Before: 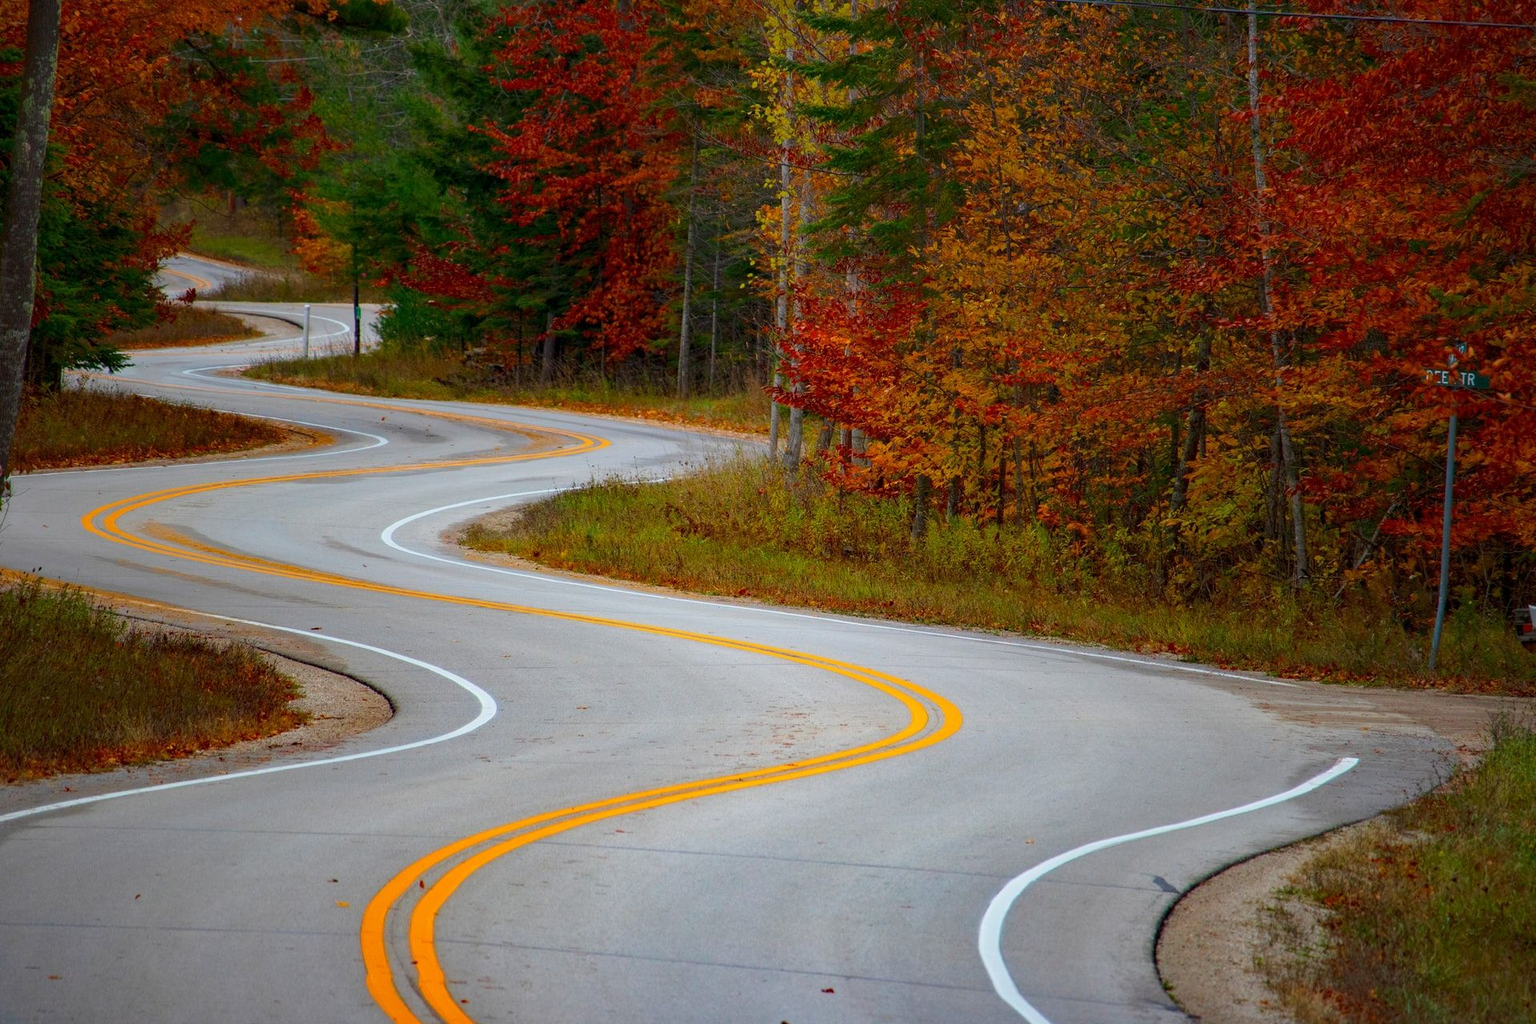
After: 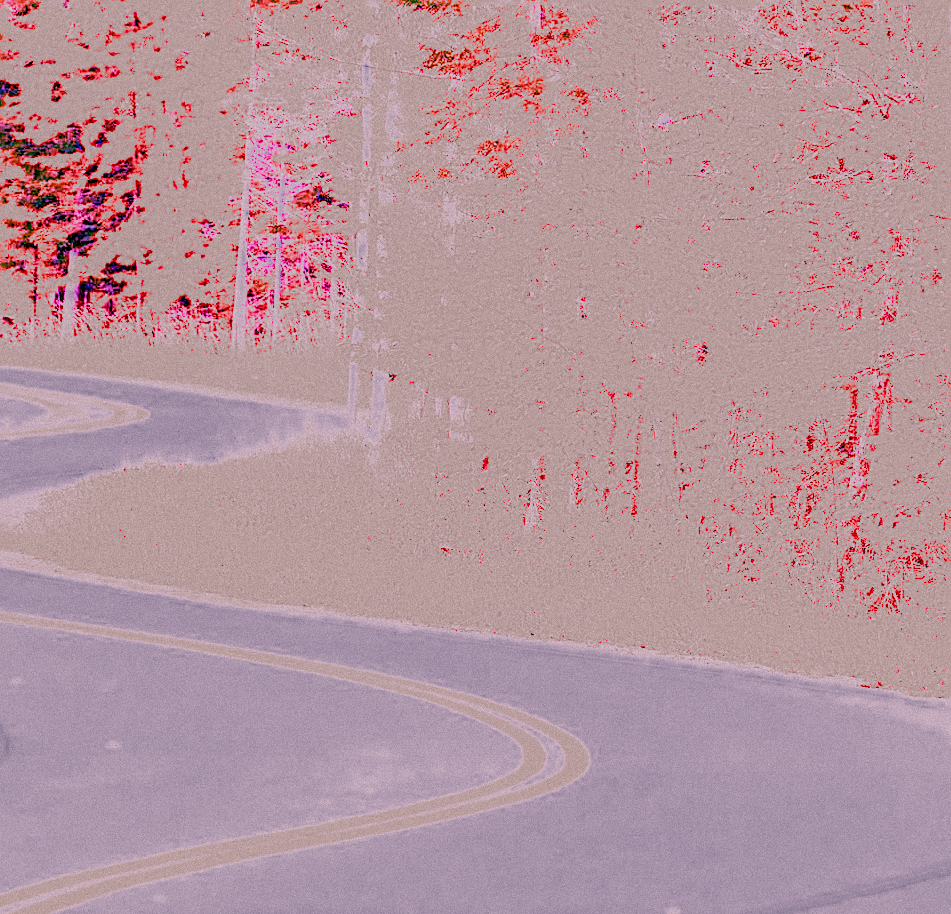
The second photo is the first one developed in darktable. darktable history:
sharpen: on, module defaults
local contrast: on, module defaults
white balance: red 8, blue 8
grain: mid-tones bias 0%
exposure: compensate highlight preservation false
filmic rgb: middle gray luminance 4.29%, black relative exposure -13 EV, white relative exposure 5 EV, threshold 6 EV, target black luminance 0%, hardness 5.19, latitude 59.69%, contrast 0.767, highlights saturation mix 5%, shadows ↔ highlights balance 25.95%, add noise in highlights 0, color science v3 (2019), use custom middle-gray values true, iterations of high-quality reconstruction 0, contrast in highlights soft, enable highlight reconstruction true
crop: left 32.075%, top 10.976%, right 18.355%, bottom 17.596%
